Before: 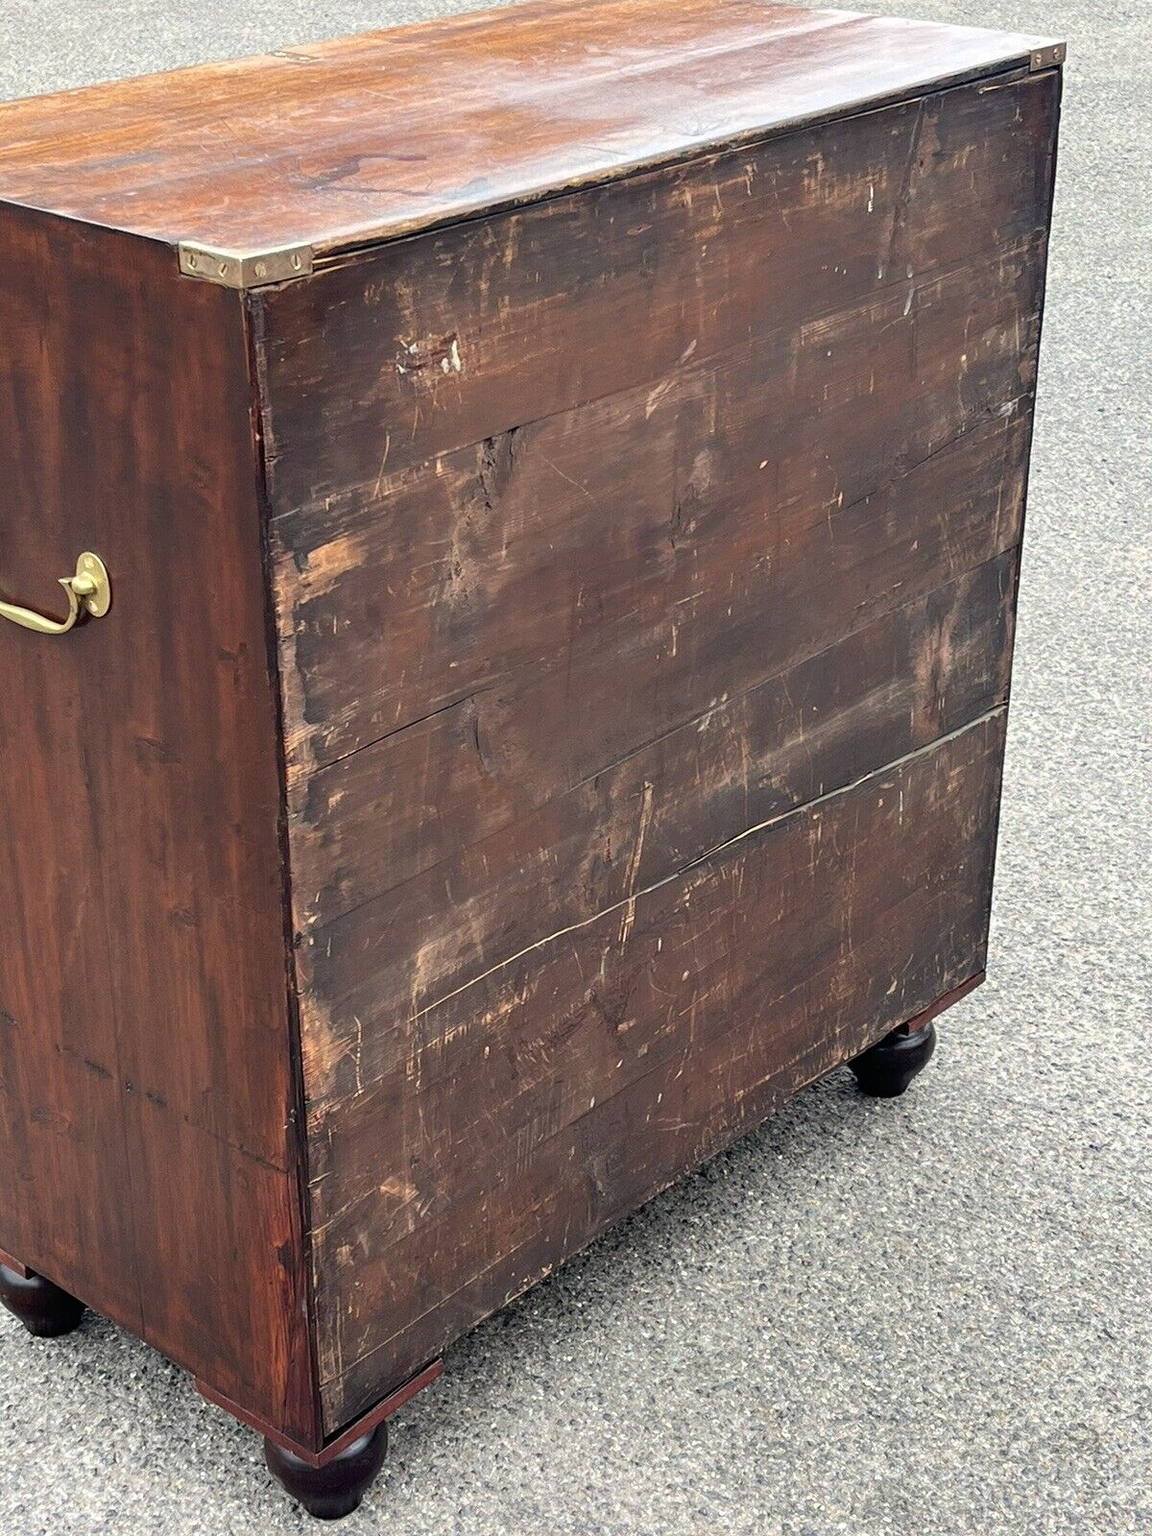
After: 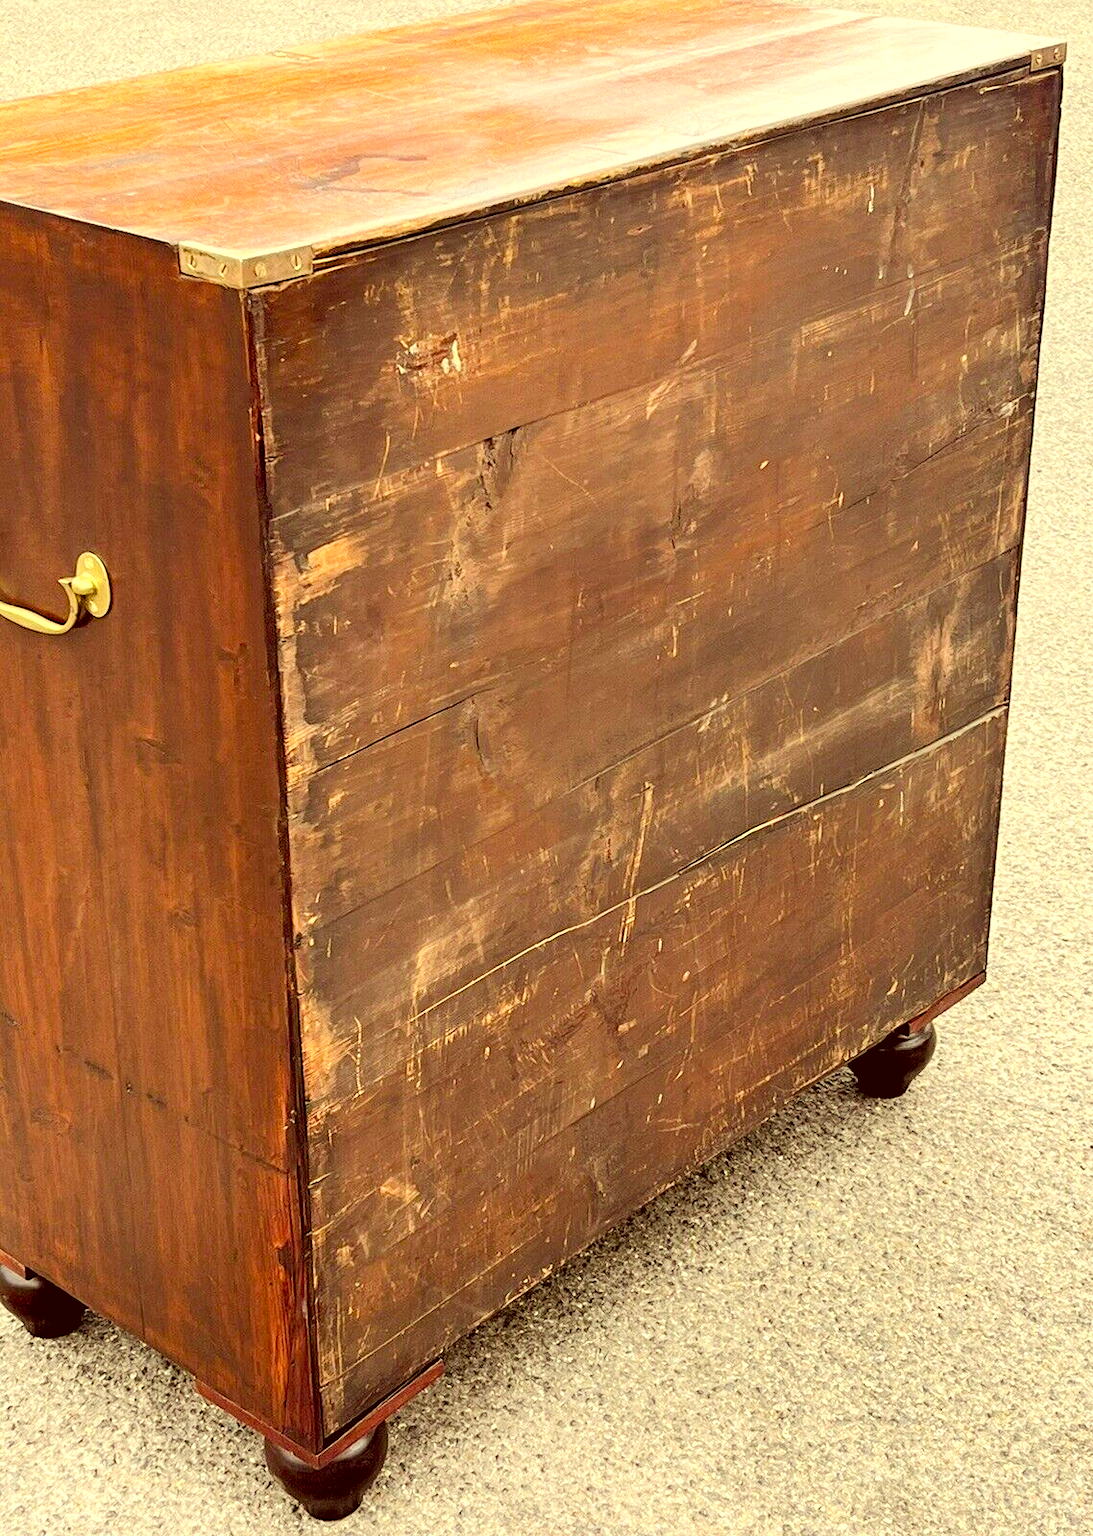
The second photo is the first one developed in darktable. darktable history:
color balance rgb: global offset › luminance -0.51%, perceptual saturation grading › global saturation 27.53%, perceptual saturation grading › highlights -25%, perceptual saturation grading › shadows 25%, perceptual brilliance grading › highlights 6.62%, perceptual brilliance grading › mid-tones 17.07%, perceptual brilliance grading › shadows -5.23%
contrast brightness saturation: contrast 0.14, brightness 0.21
crop and rotate: right 5.167%
color correction: highlights a* 1.12, highlights b* 24.26, shadows a* 15.58, shadows b* 24.26
